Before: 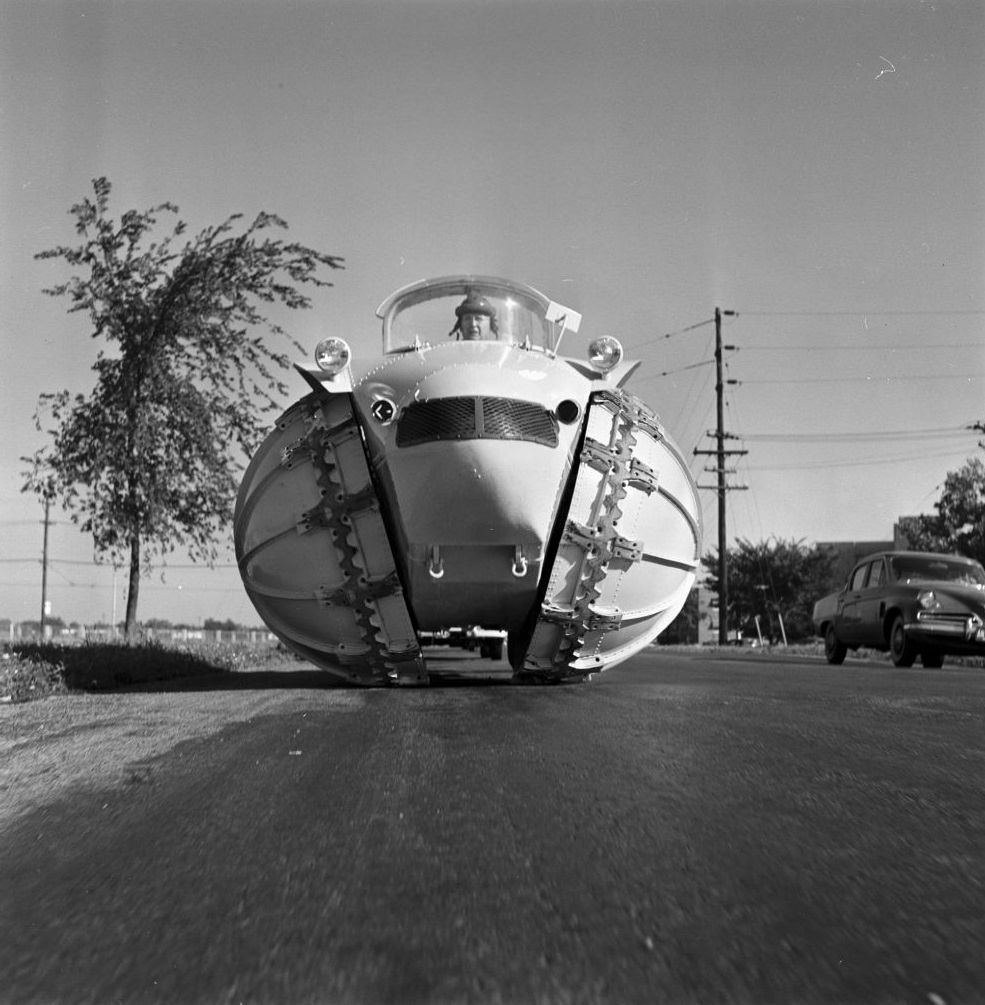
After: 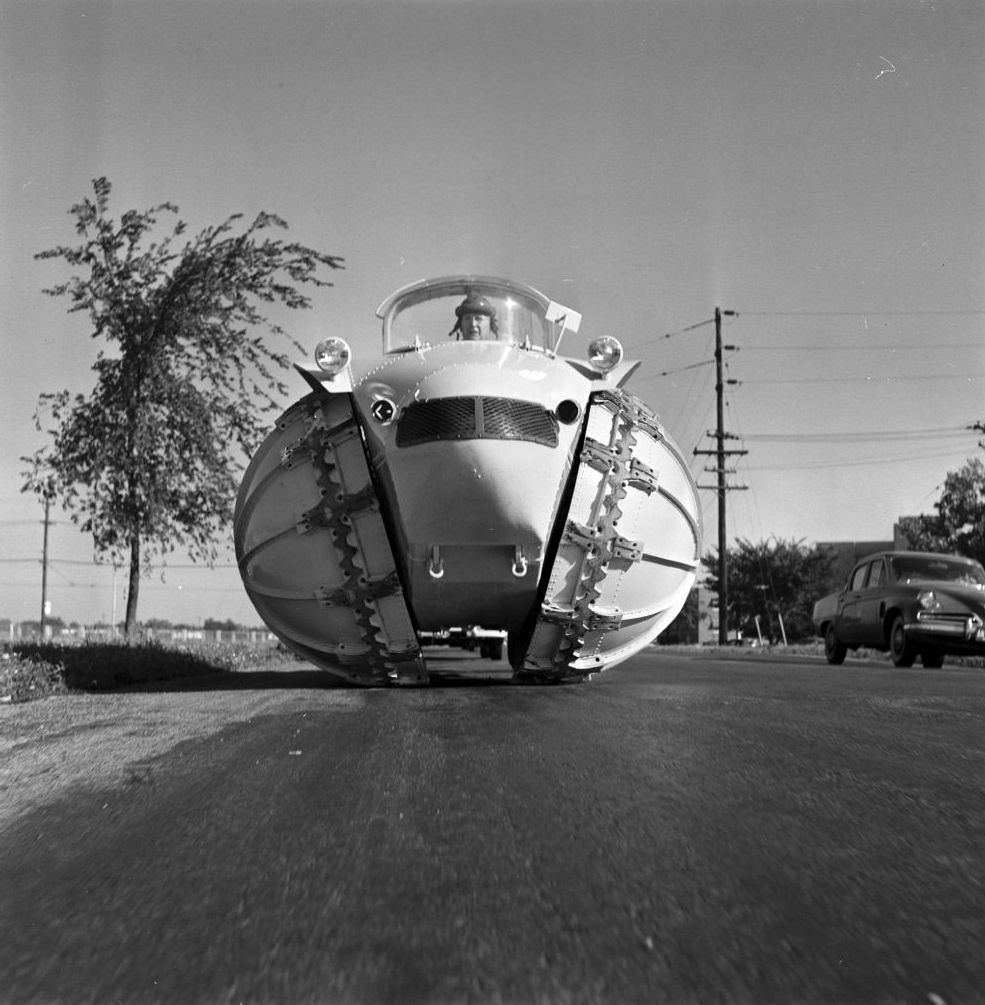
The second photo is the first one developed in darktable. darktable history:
shadows and highlights: shadows 12.3, white point adjustment 1.25, soften with gaussian
